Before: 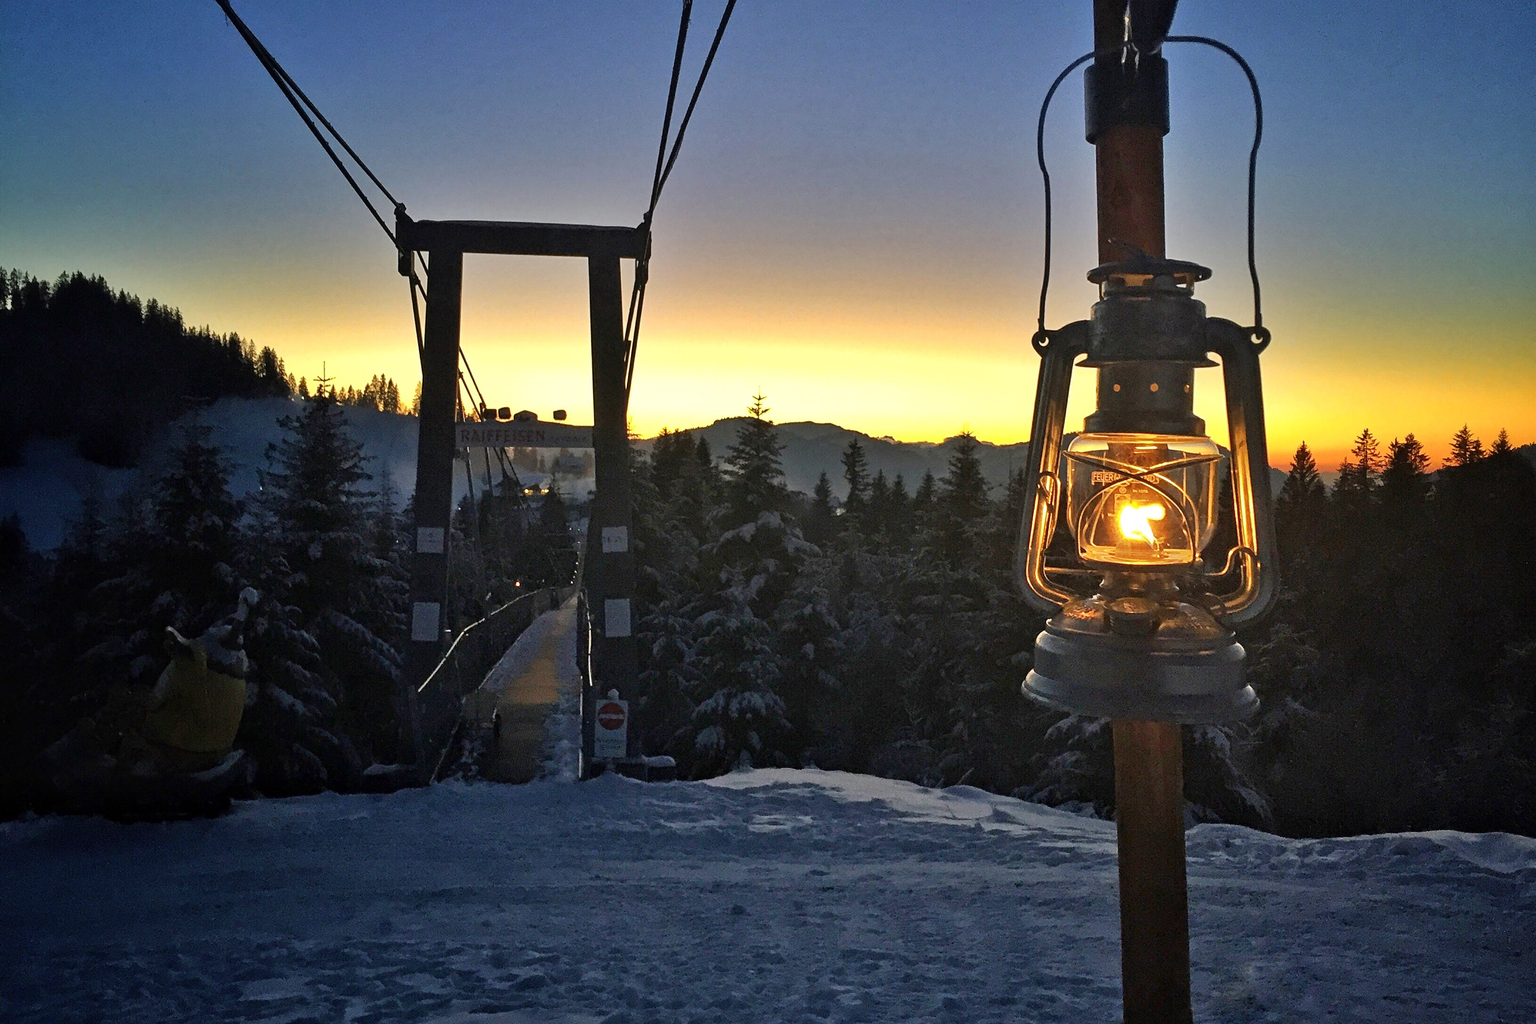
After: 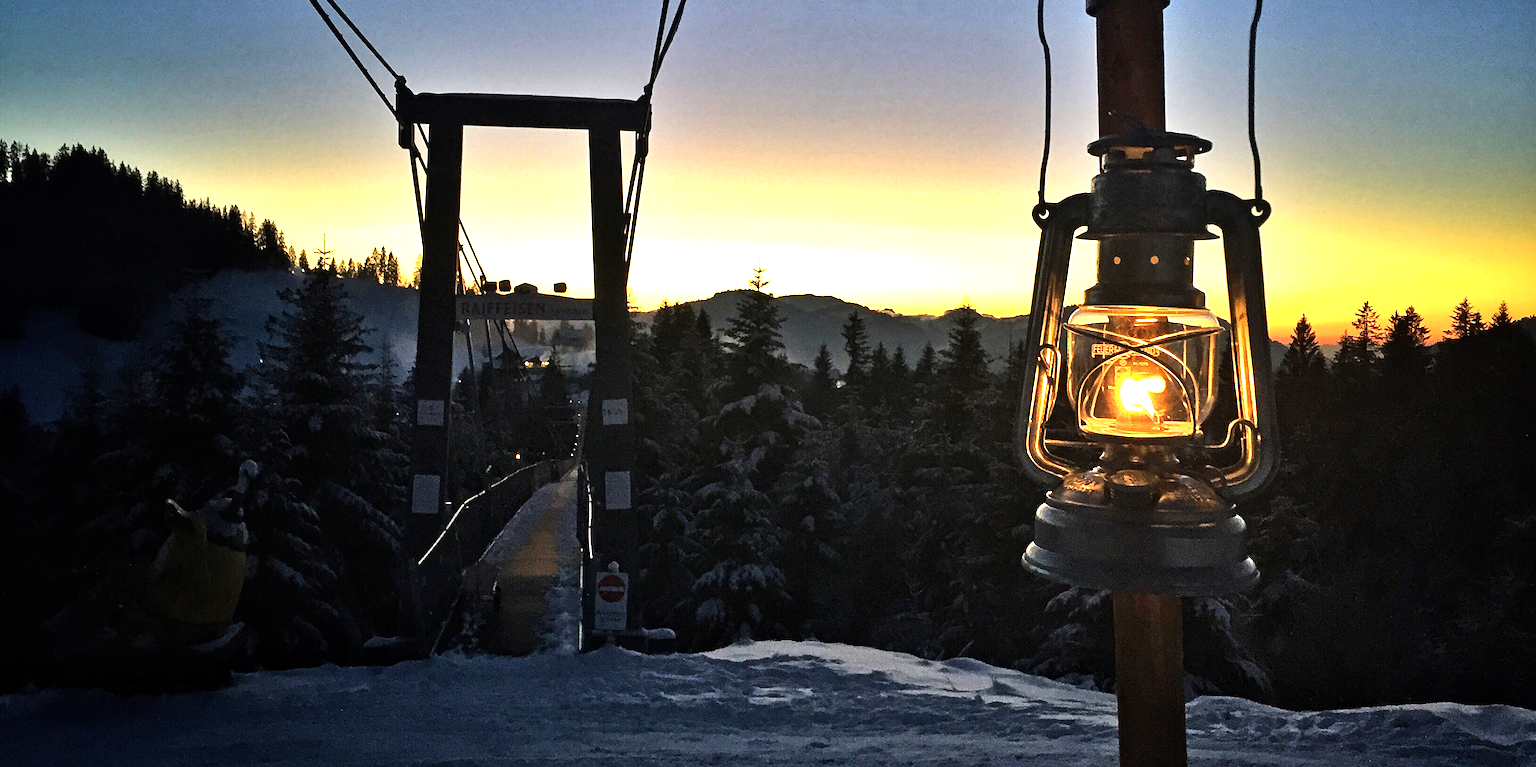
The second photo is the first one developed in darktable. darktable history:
crop and rotate: top 12.5%, bottom 12.5%
tone equalizer: -8 EV -1.08 EV, -7 EV -1.01 EV, -6 EV -0.867 EV, -5 EV -0.578 EV, -3 EV 0.578 EV, -2 EV 0.867 EV, -1 EV 1.01 EV, +0 EV 1.08 EV, edges refinement/feathering 500, mask exposure compensation -1.57 EV, preserve details no
